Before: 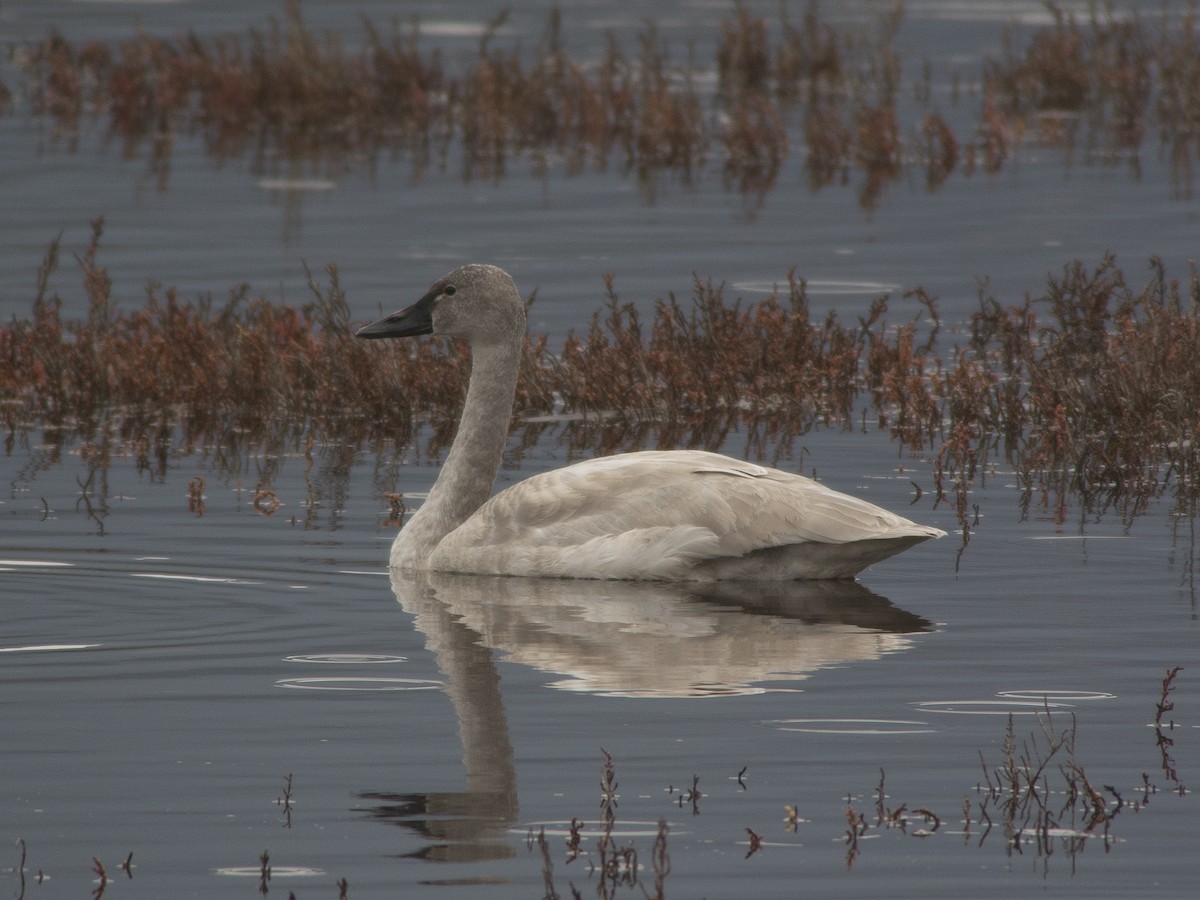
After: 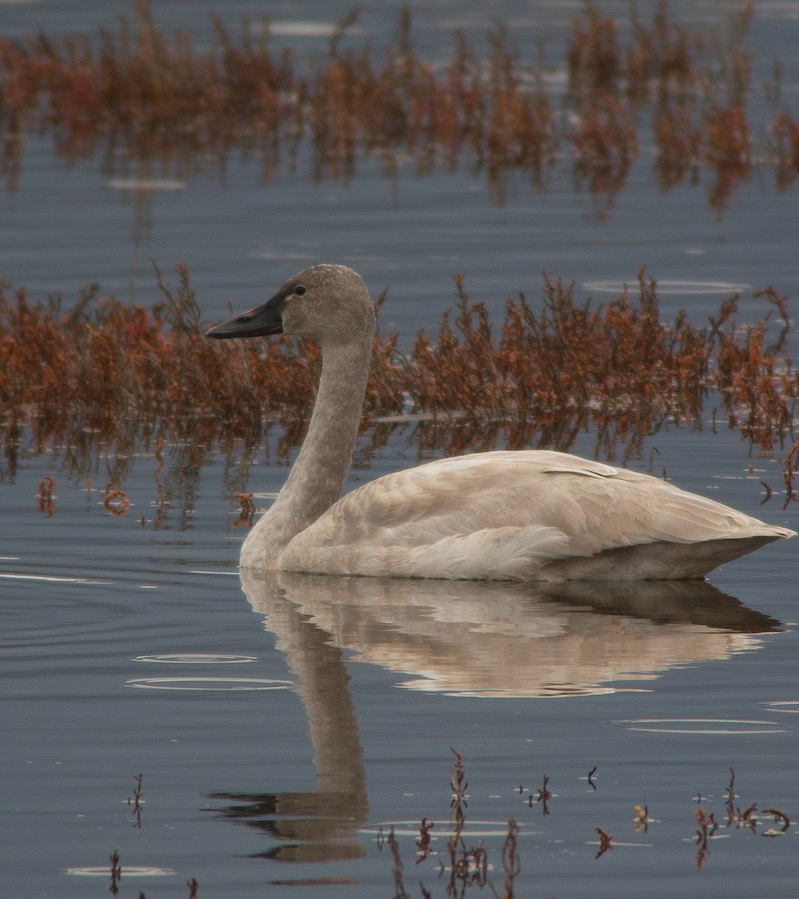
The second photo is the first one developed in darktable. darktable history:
color balance rgb: power › hue 314.24°, linear chroma grading › global chroma 7.855%, perceptual saturation grading › global saturation 19.331%
crop and rotate: left 12.568%, right 20.798%
